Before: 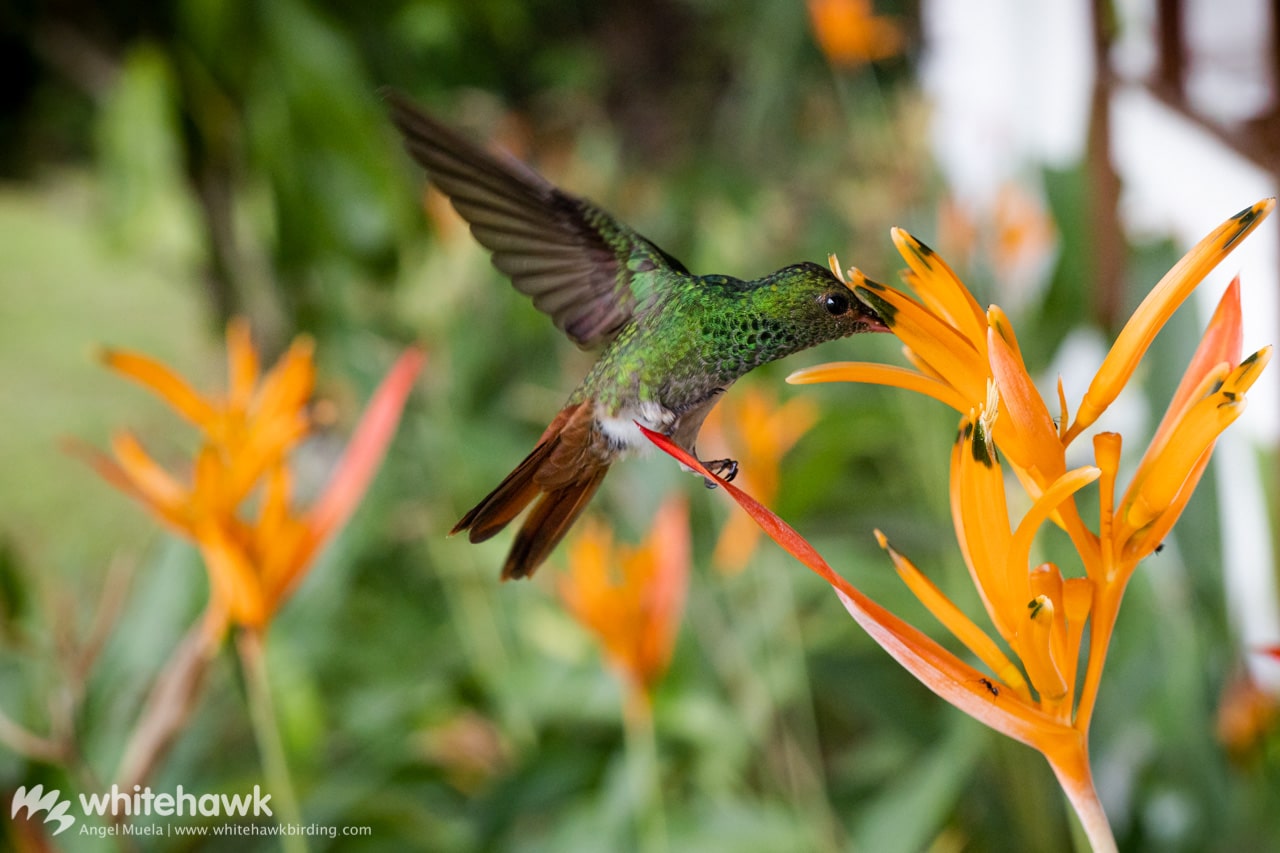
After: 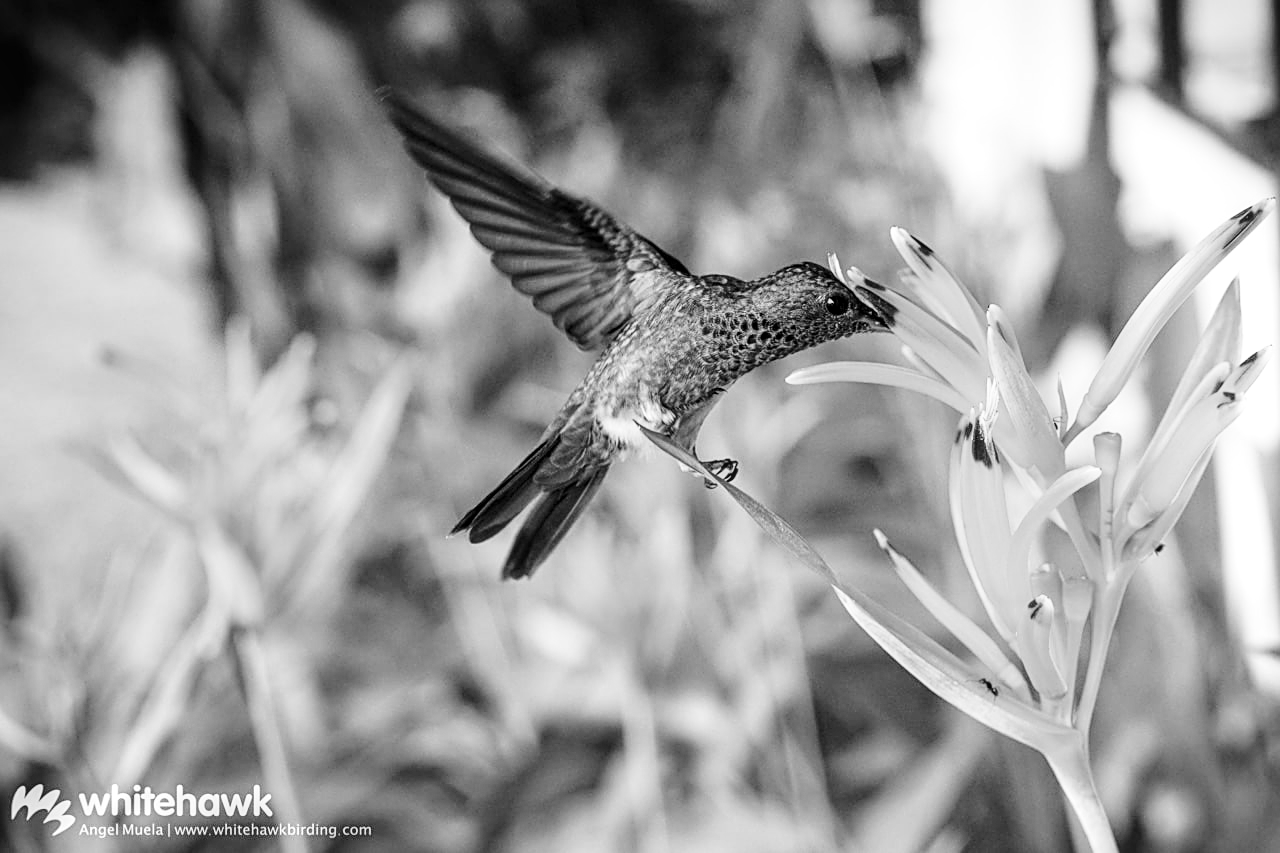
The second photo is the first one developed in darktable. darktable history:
monochrome: a -3.63, b -0.465
base curve: curves: ch0 [(0, 0) (0.028, 0.03) (0.121, 0.232) (0.46, 0.748) (0.859, 0.968) (1, 1)], preserve colors none
local contrast: on, module defaults
sharpen: on, module defaults
